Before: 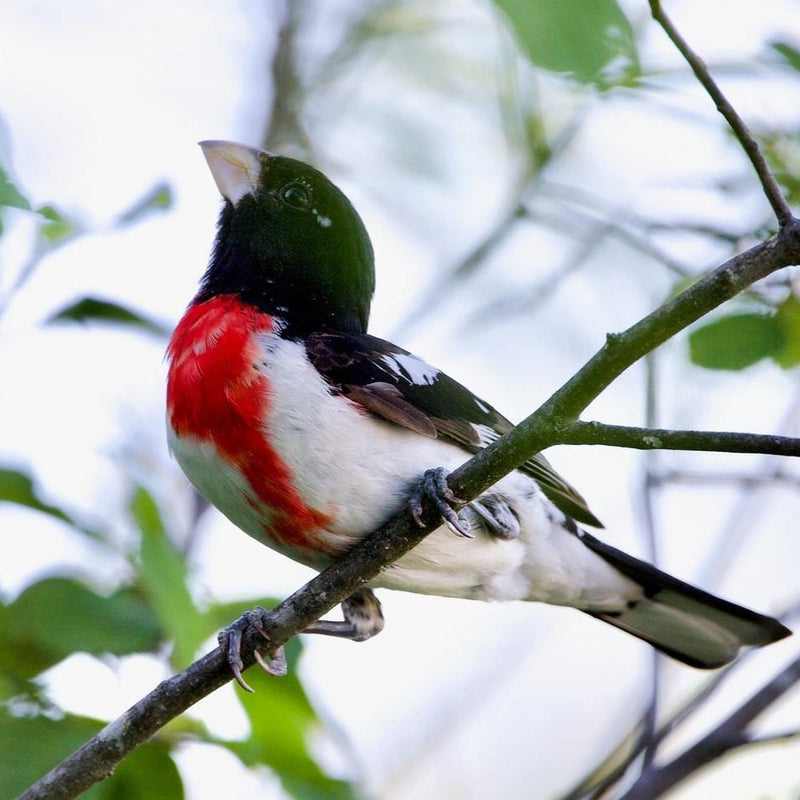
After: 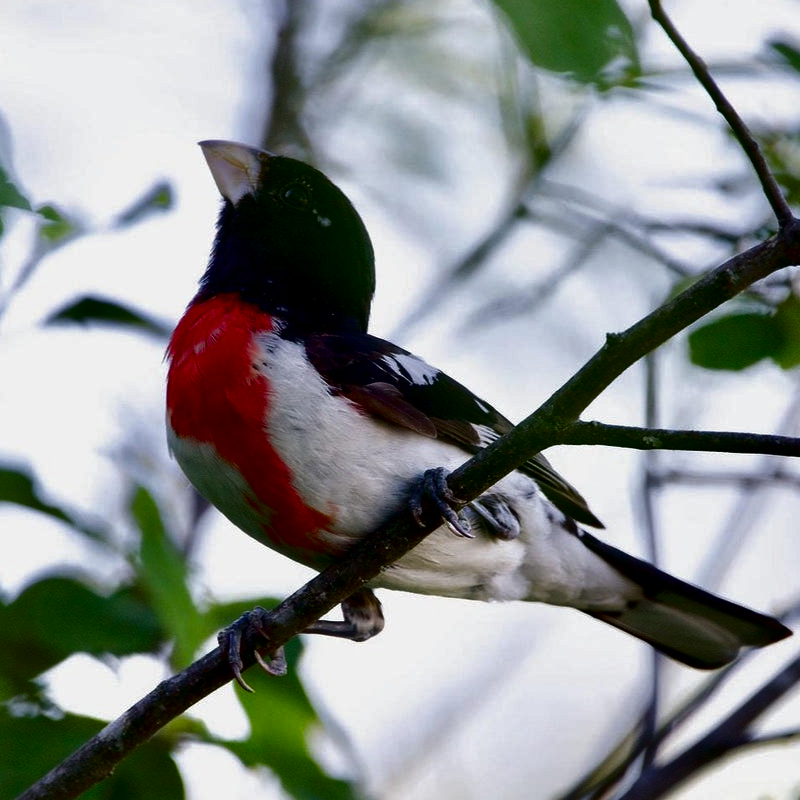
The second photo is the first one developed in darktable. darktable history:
contrast brightness saturation: brightness -0.515
